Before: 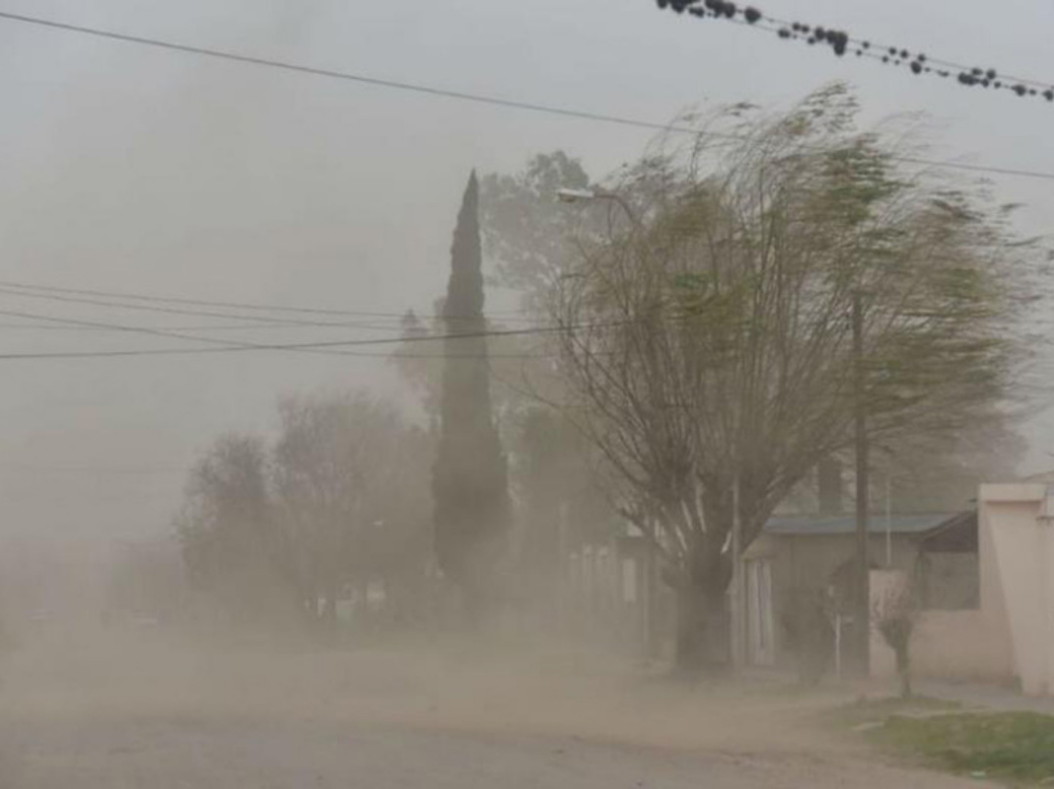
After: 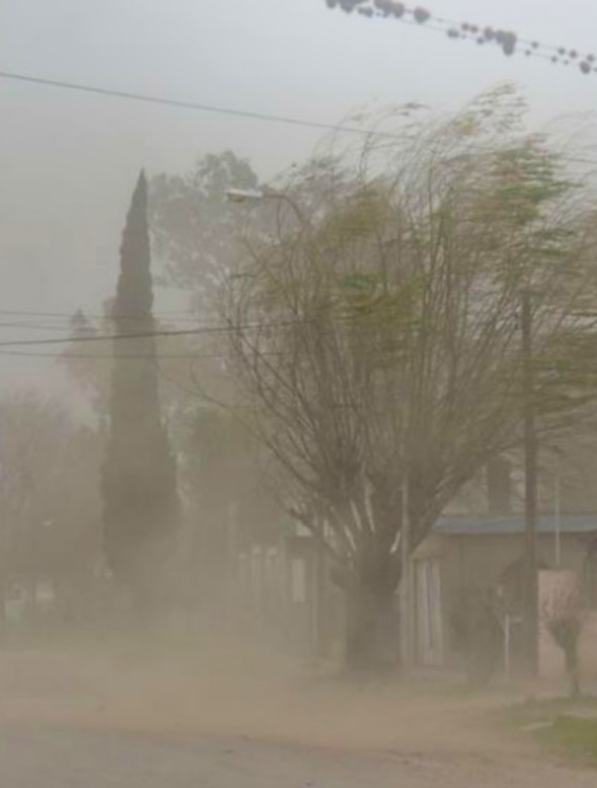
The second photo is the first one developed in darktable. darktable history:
contrast brightness saturation: saturation 0.1
exposure: exposure 0.2 EV, compensate highlight preservation false
lowpass: radius 0.1, contrast 0.85, saturation 1.1, unbound 0
bloom: threshold 82.5%, strength 16.25%
crop: left 31.458%, top 0%, right 11.876%
